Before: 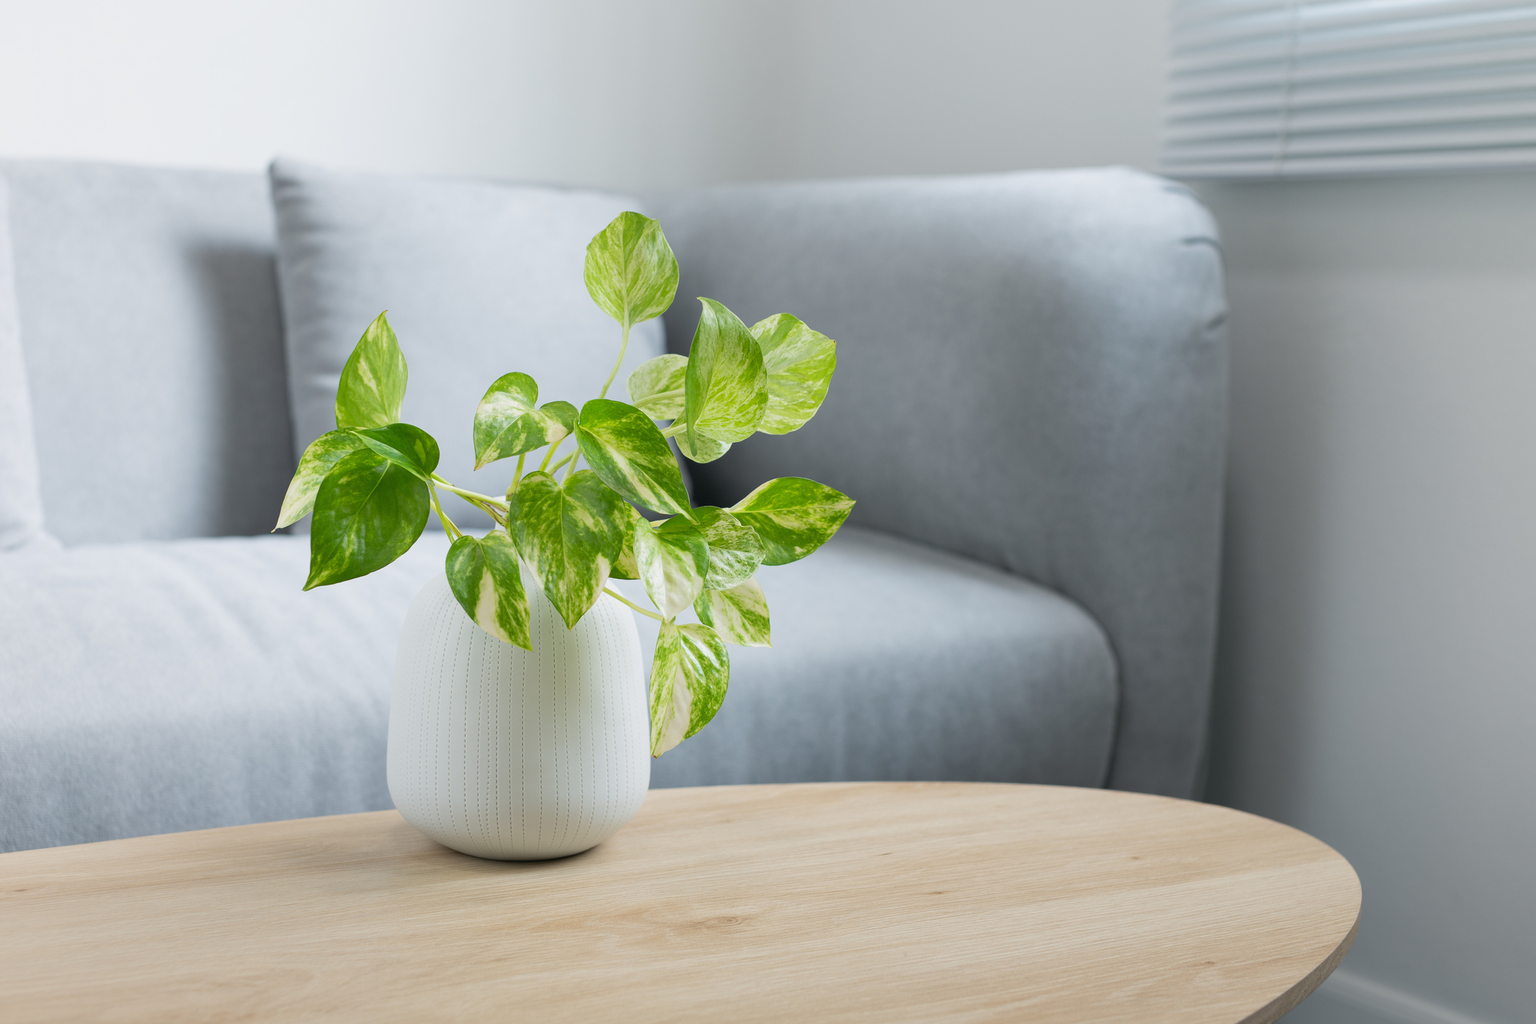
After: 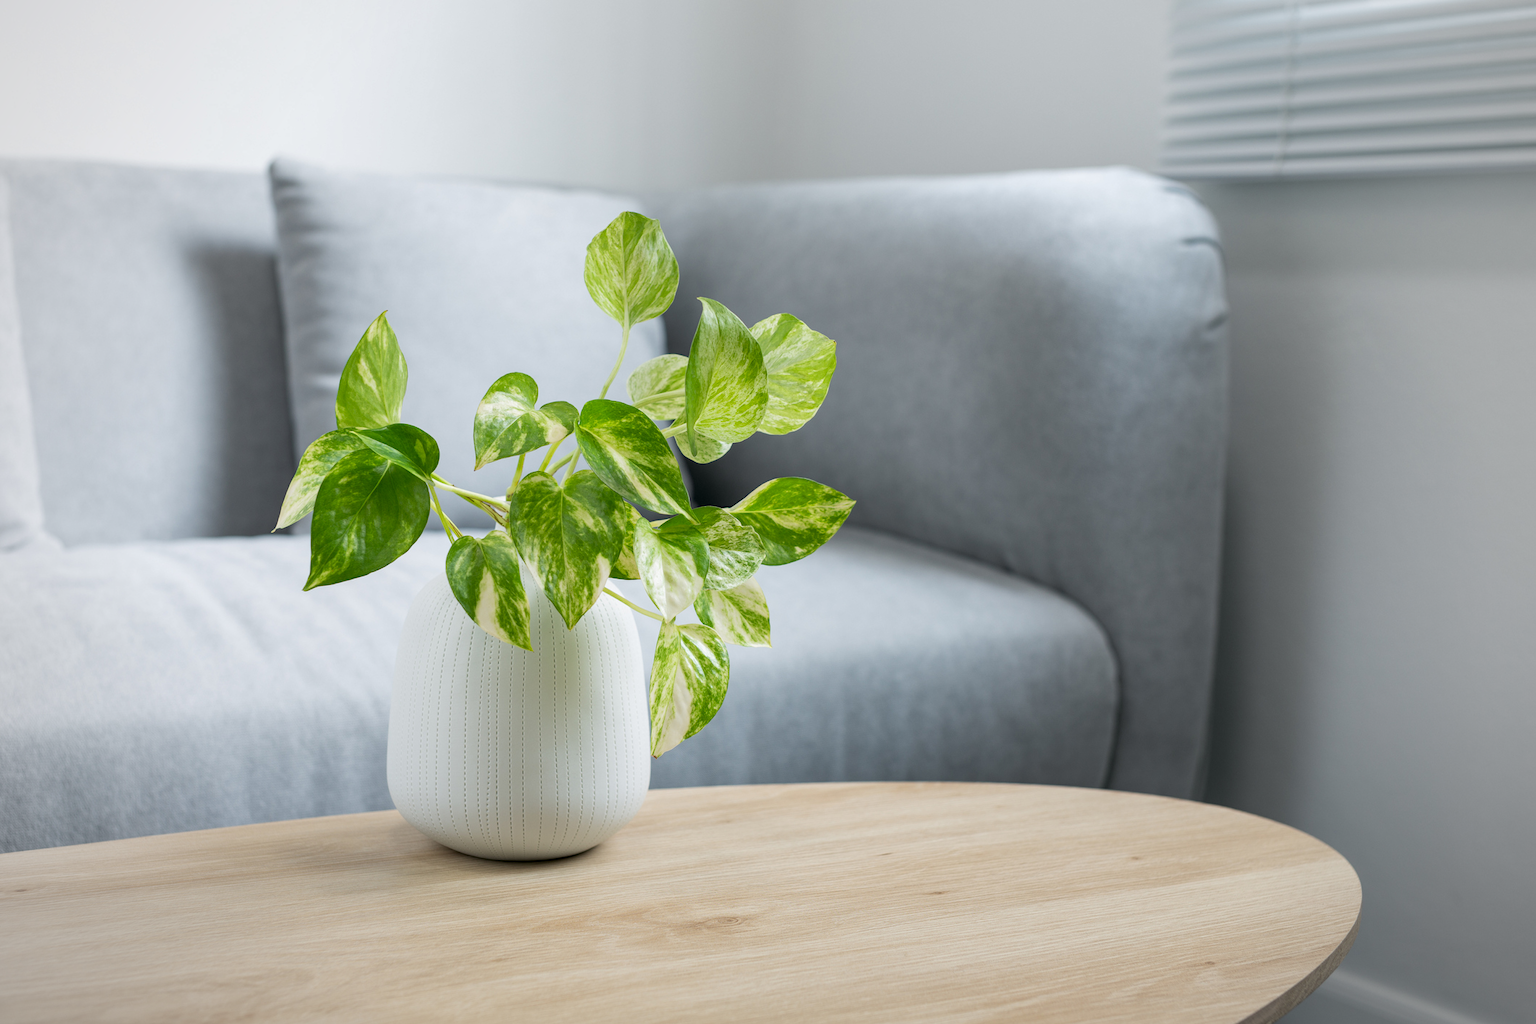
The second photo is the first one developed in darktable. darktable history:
local contrast: on, module defaults
vignetting: brightness -0.267, unbound false
